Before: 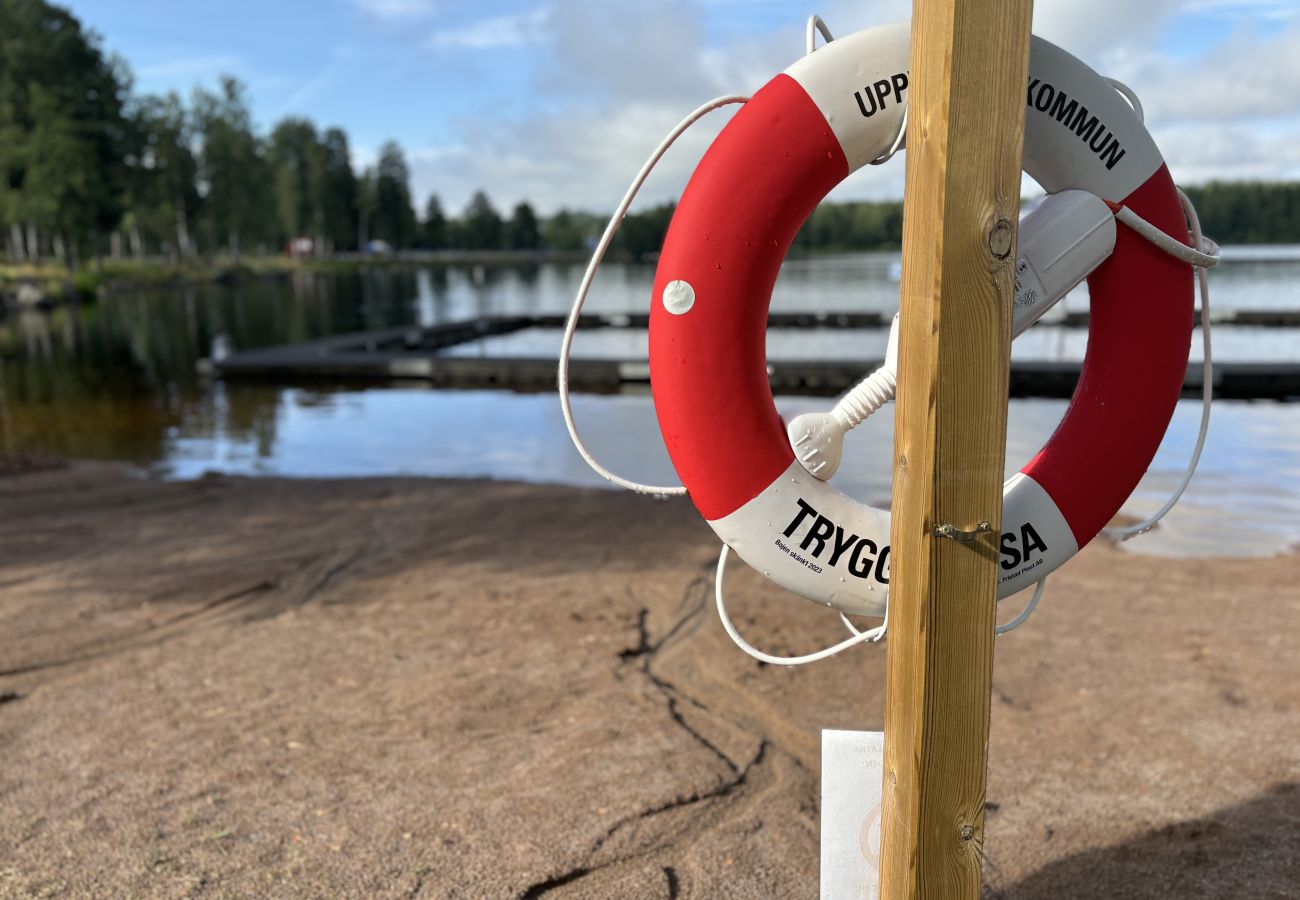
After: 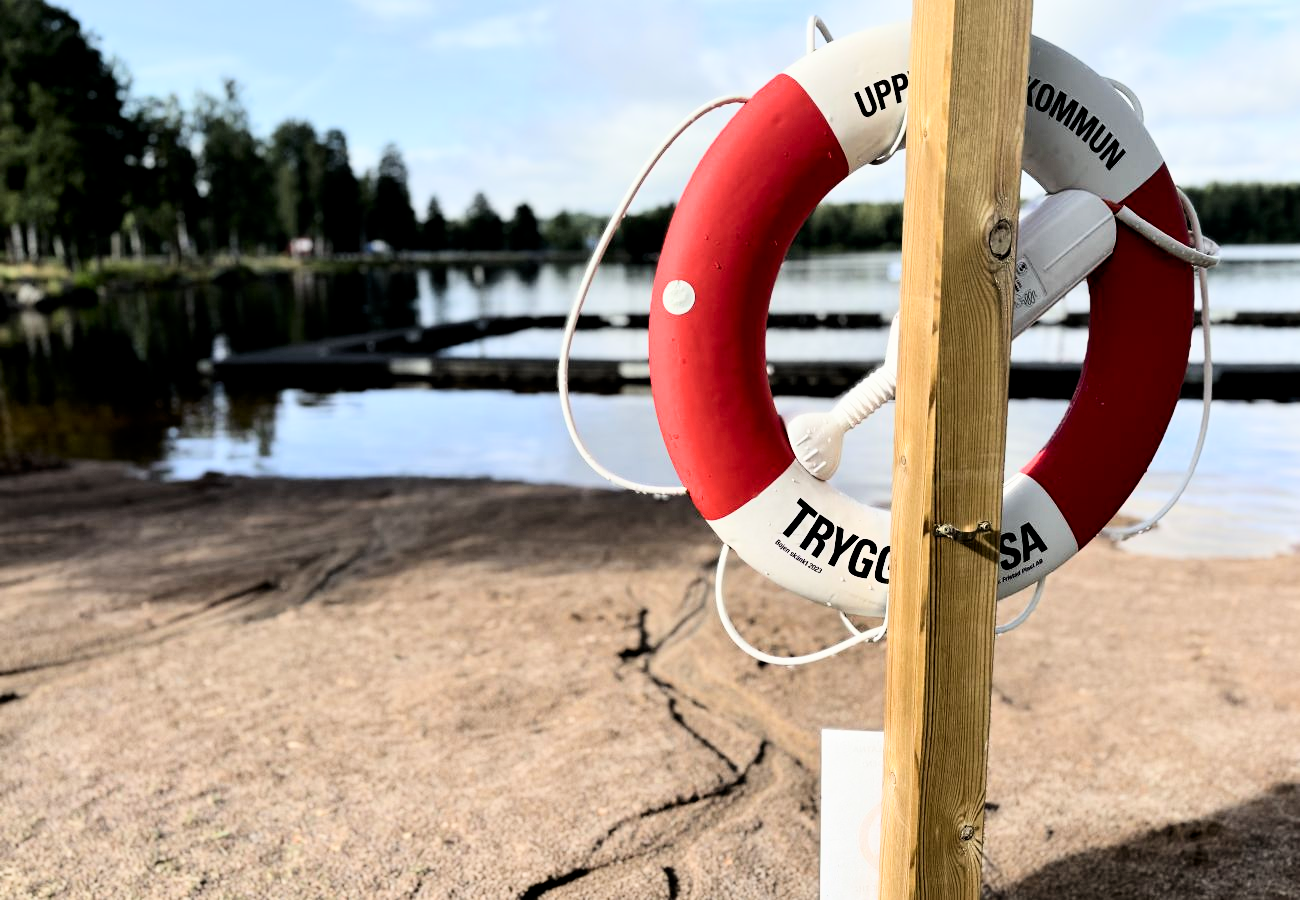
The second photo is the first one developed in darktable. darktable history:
exposure: exposure 0.64 EV, compensate highlight preservation false
contrast brightness saturation: contrast 0.28
filmic rgb: black relative exposure -3.31 EV, white relative exposure 3.45 EV, hardness 2.36, contrast 1.103
